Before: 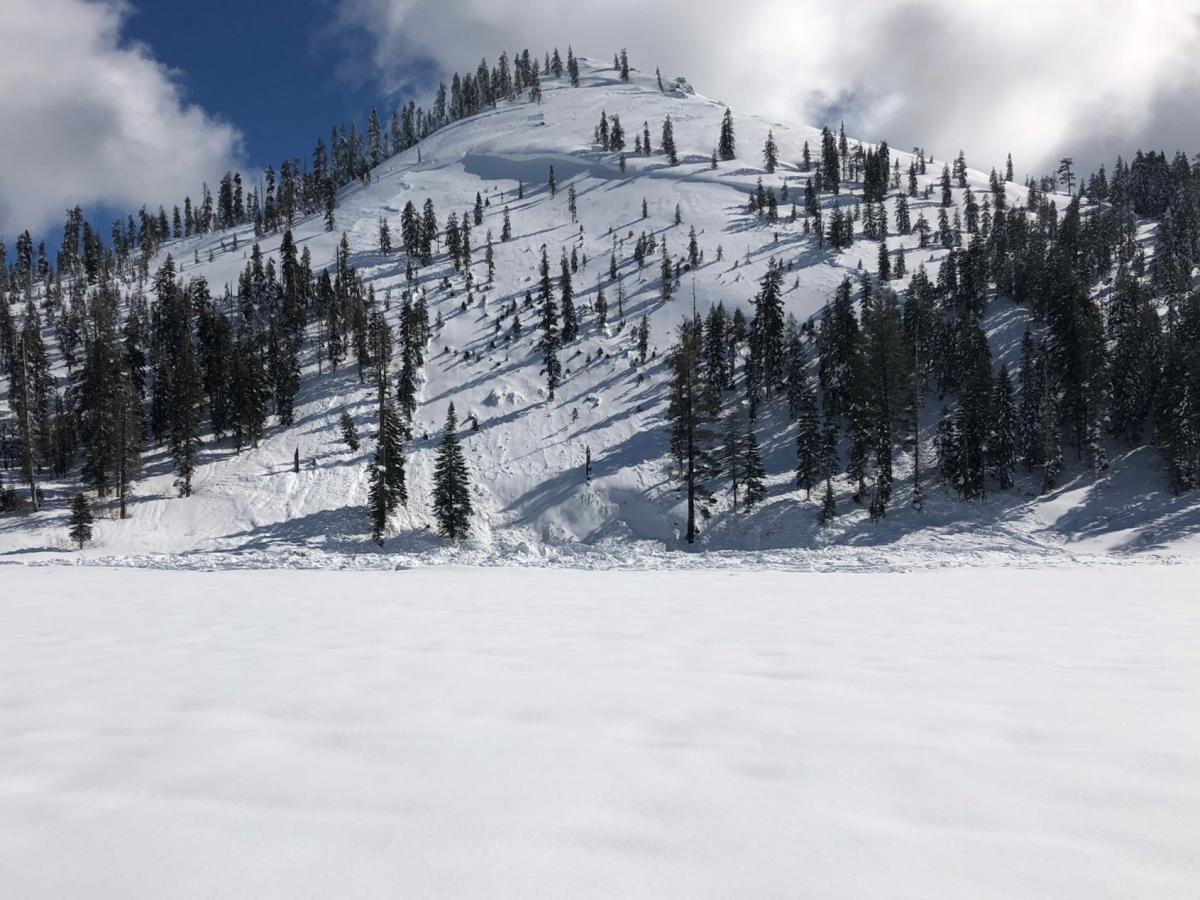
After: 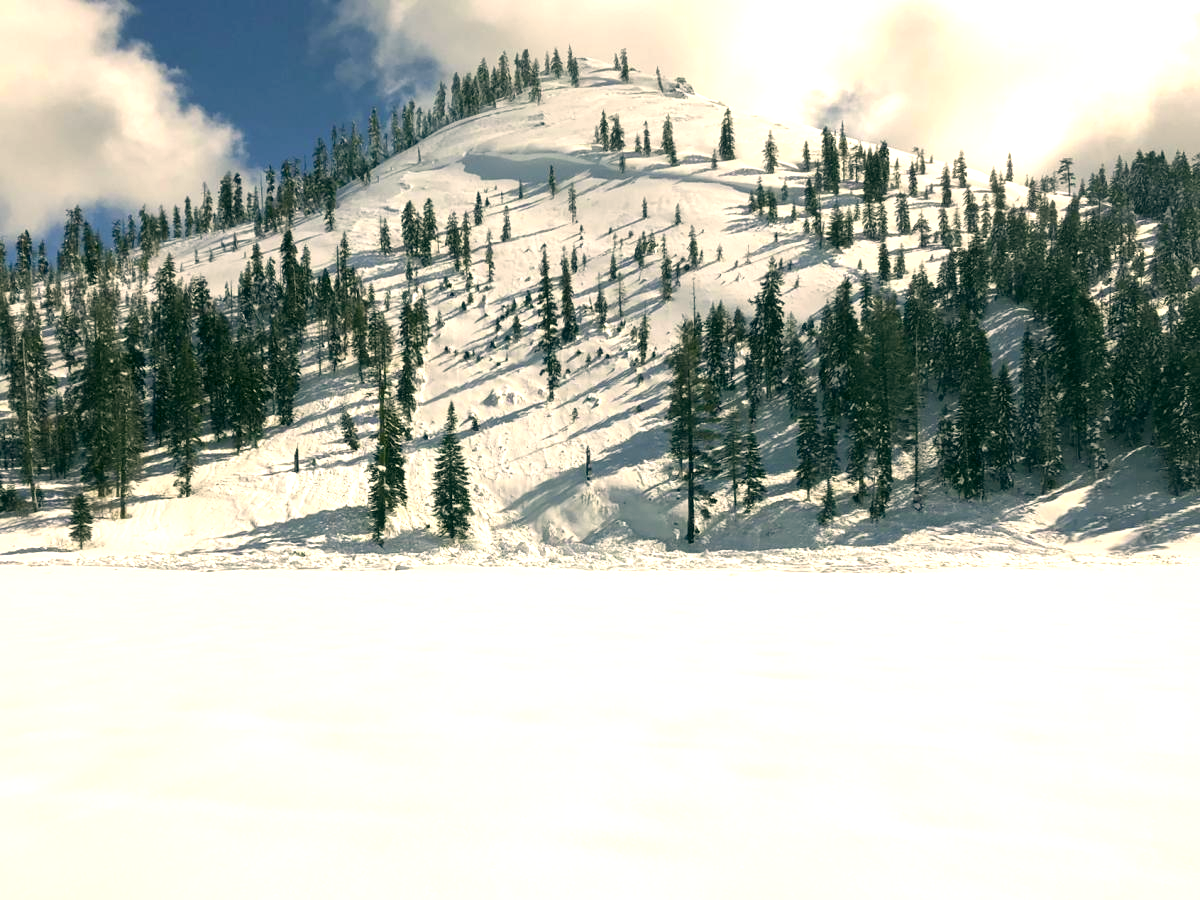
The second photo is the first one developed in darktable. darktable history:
exposure: black level correction 0, exposure 0.952 EV, compensate highlight preservation false
color correction: highlights a* 5.31, highlights b* 24.52, shadows a* -15.69, shadows b* 4.02
